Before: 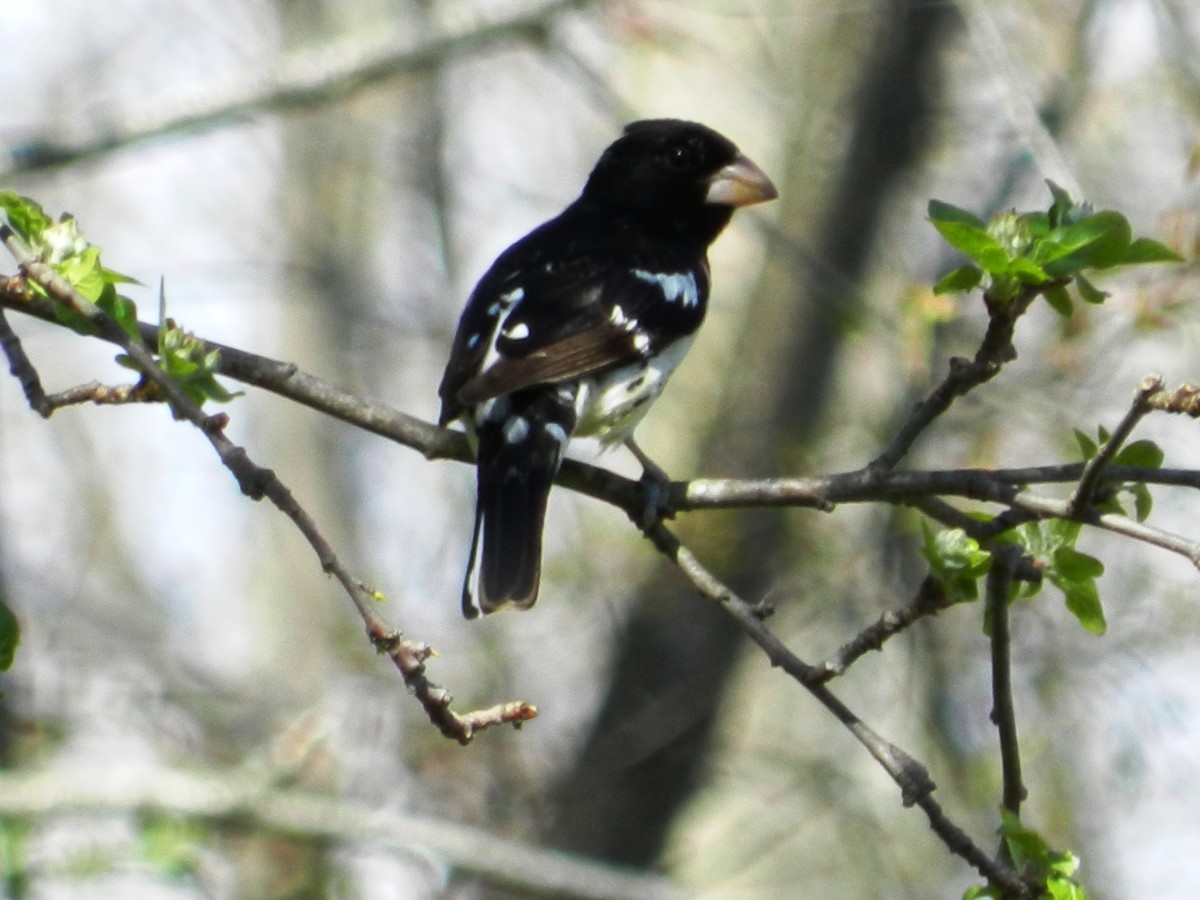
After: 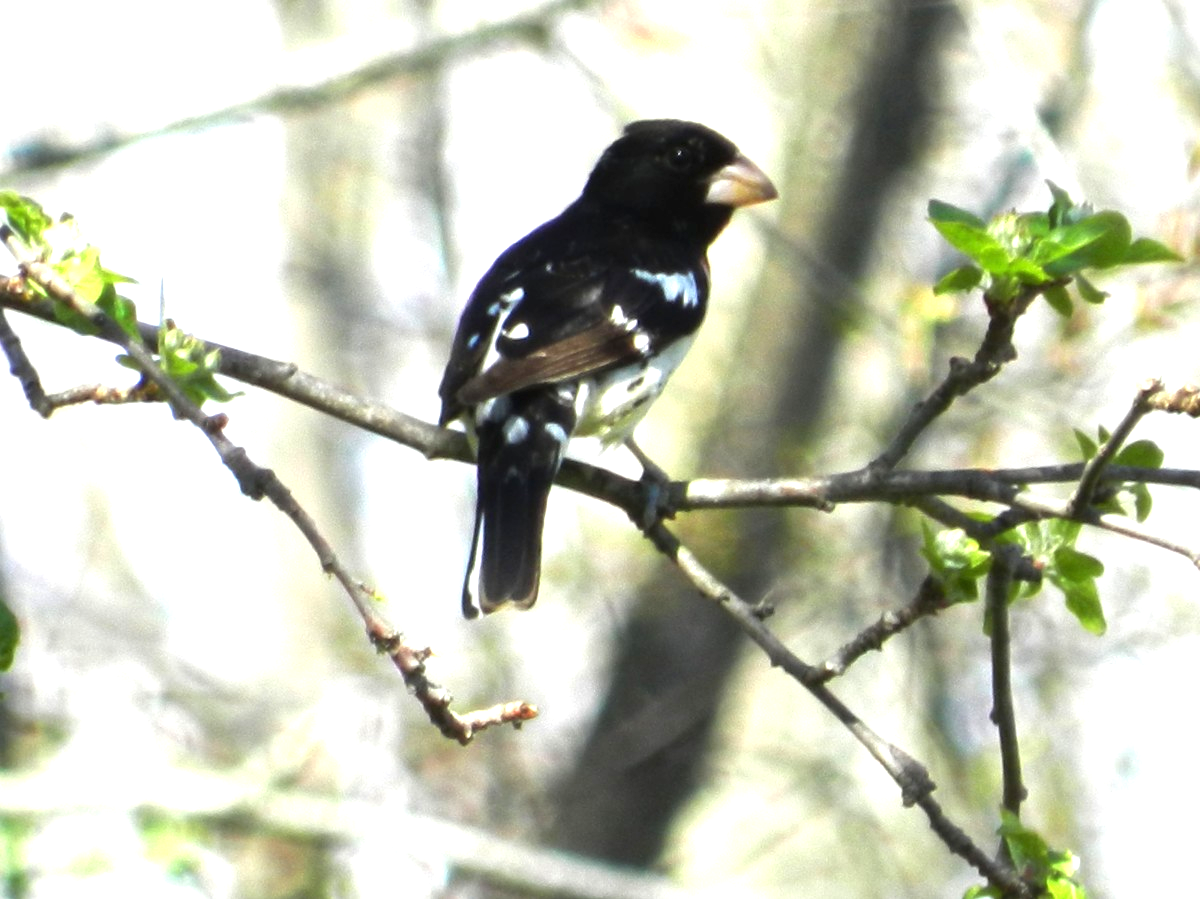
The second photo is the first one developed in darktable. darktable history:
crop: bottom 0.065%
exposure: black level correction 0, exposure 1.096 EV, compensate exposure bias true, compensate highlight preservation false
tone equalizer: -8 EV 0.054 EV, edges refinement/feathering 500, mask exposure compensation -1.57 EV, preserve details no
